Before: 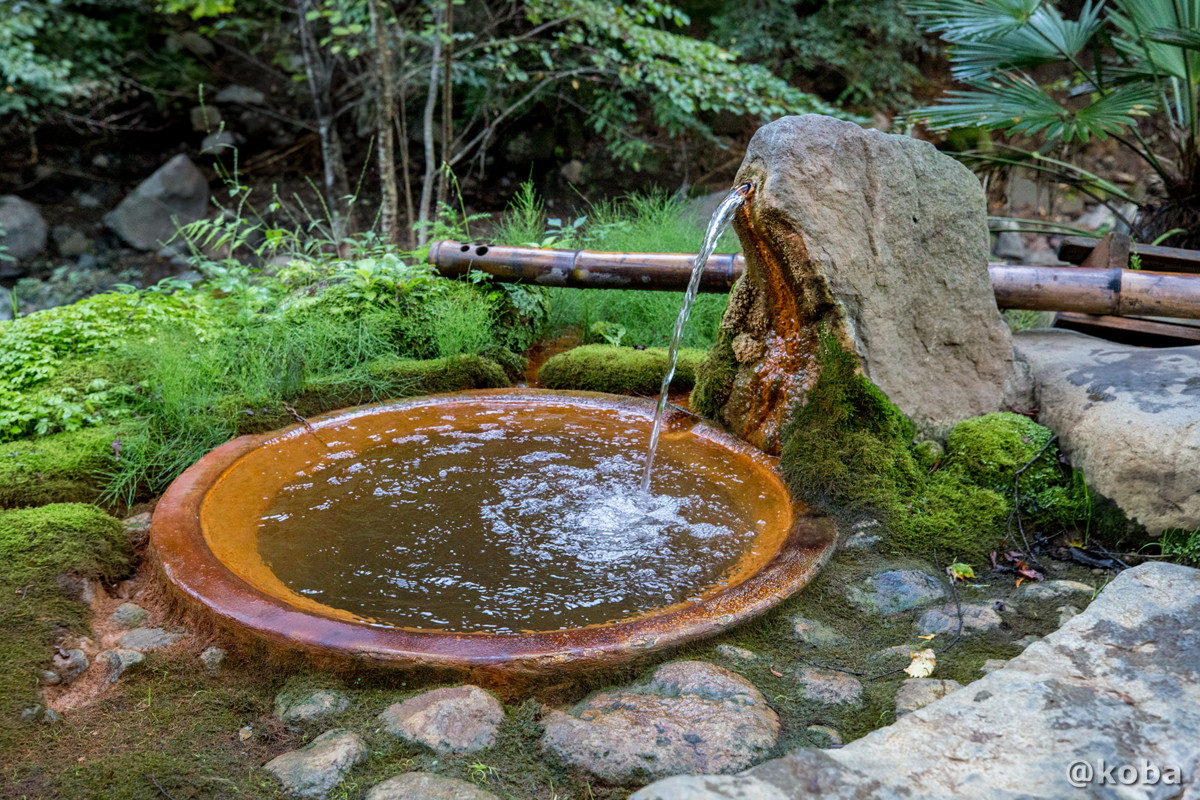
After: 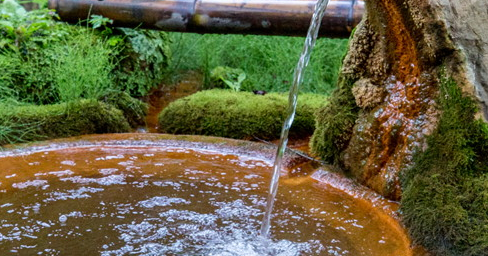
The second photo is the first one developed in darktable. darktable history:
crop: left 31.721%, top 31.898%, right 27.564%, bottom 36.017%
